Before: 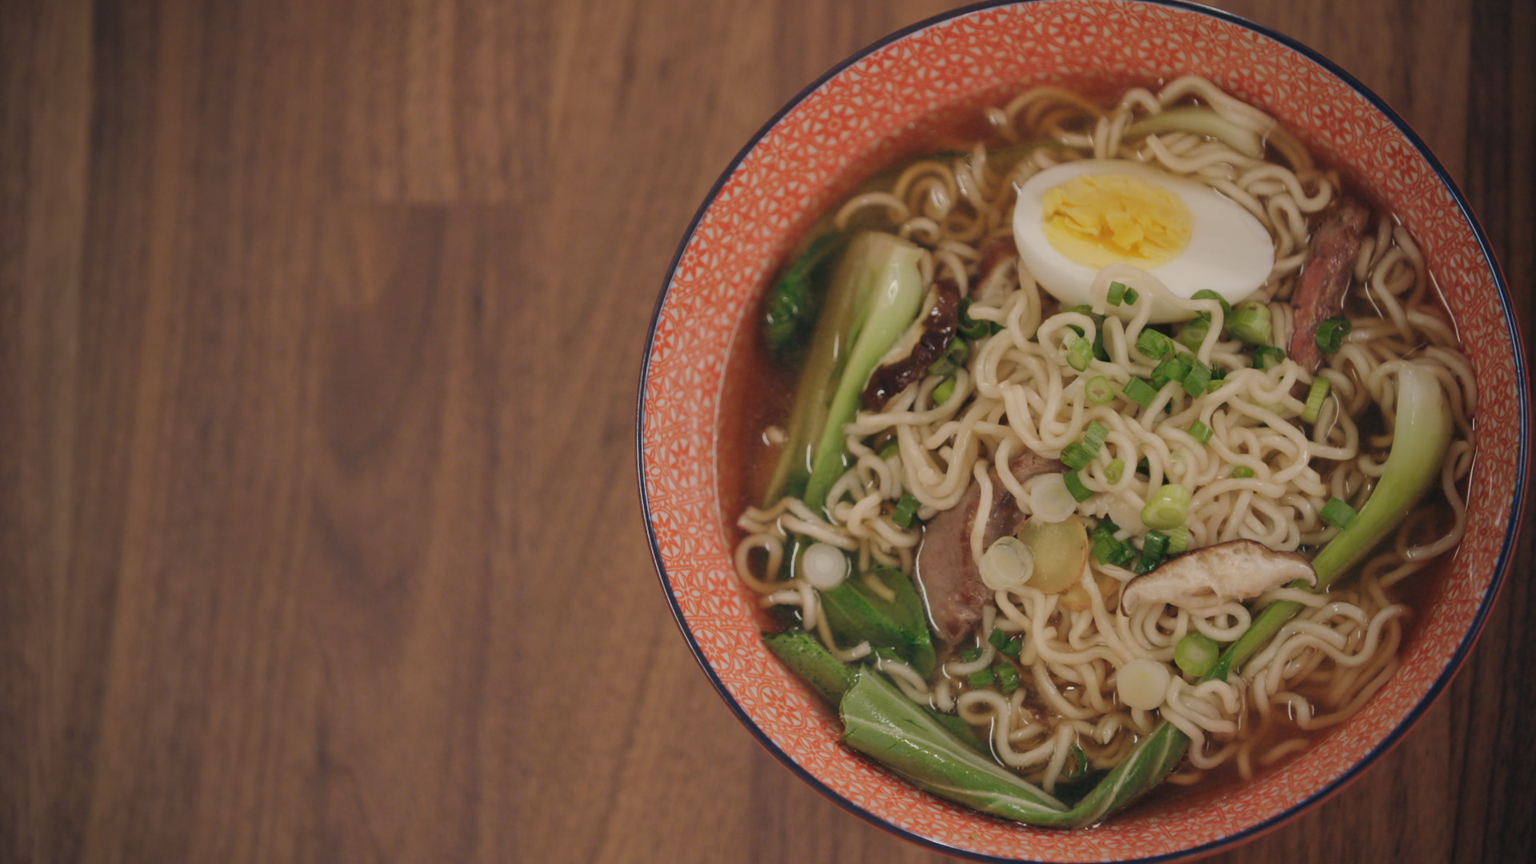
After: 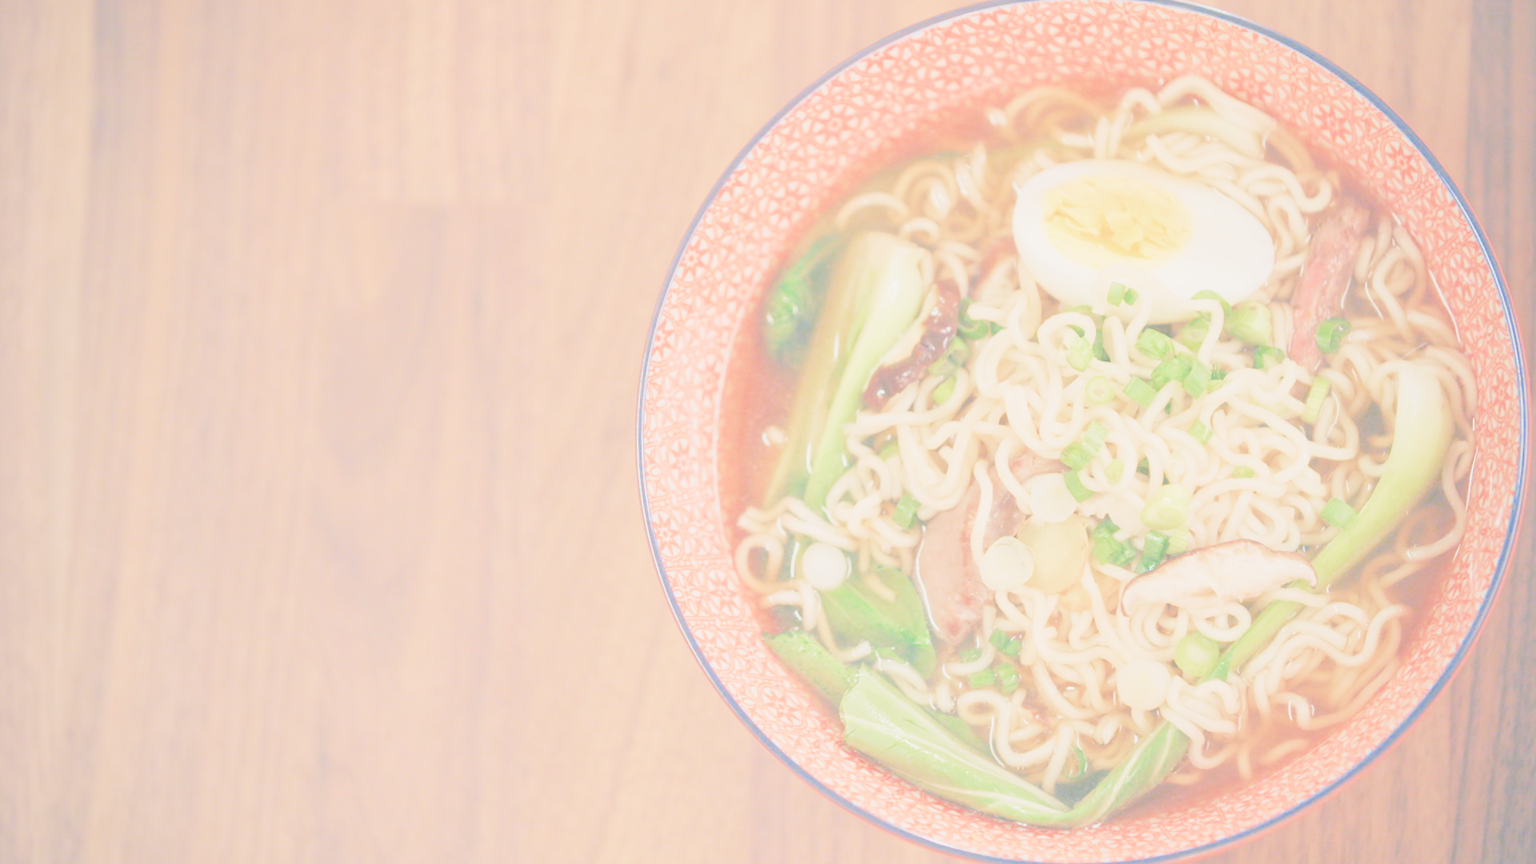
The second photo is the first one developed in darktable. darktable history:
filmic rgb: middle gray luminance 2.5%, black relative exposure -10 EV, white relative exposure 7 EV, threshold 6 EV, dynamic range scaling 10%, target black luminance 0%, hardness 3.19, latitude 44.39%, contrast 0.682, highlights saturation mix 5%, shadows ↔ highlights balance 13.63%, add noise in highlights 0, color science v3 (2019), use custom middle-gray values true, iterations of high-quality reconstruction 0, contrast in highlights soft, enable highlight reconstruction true
